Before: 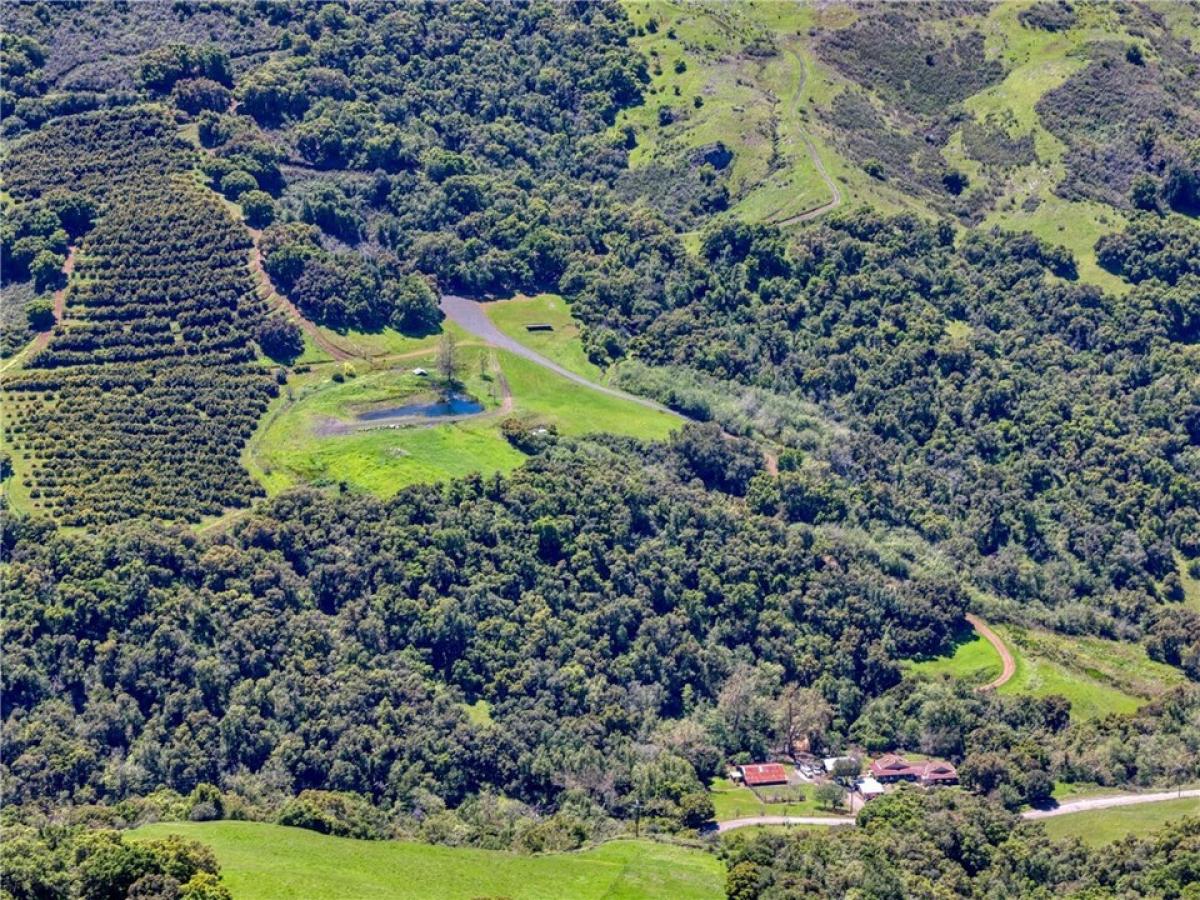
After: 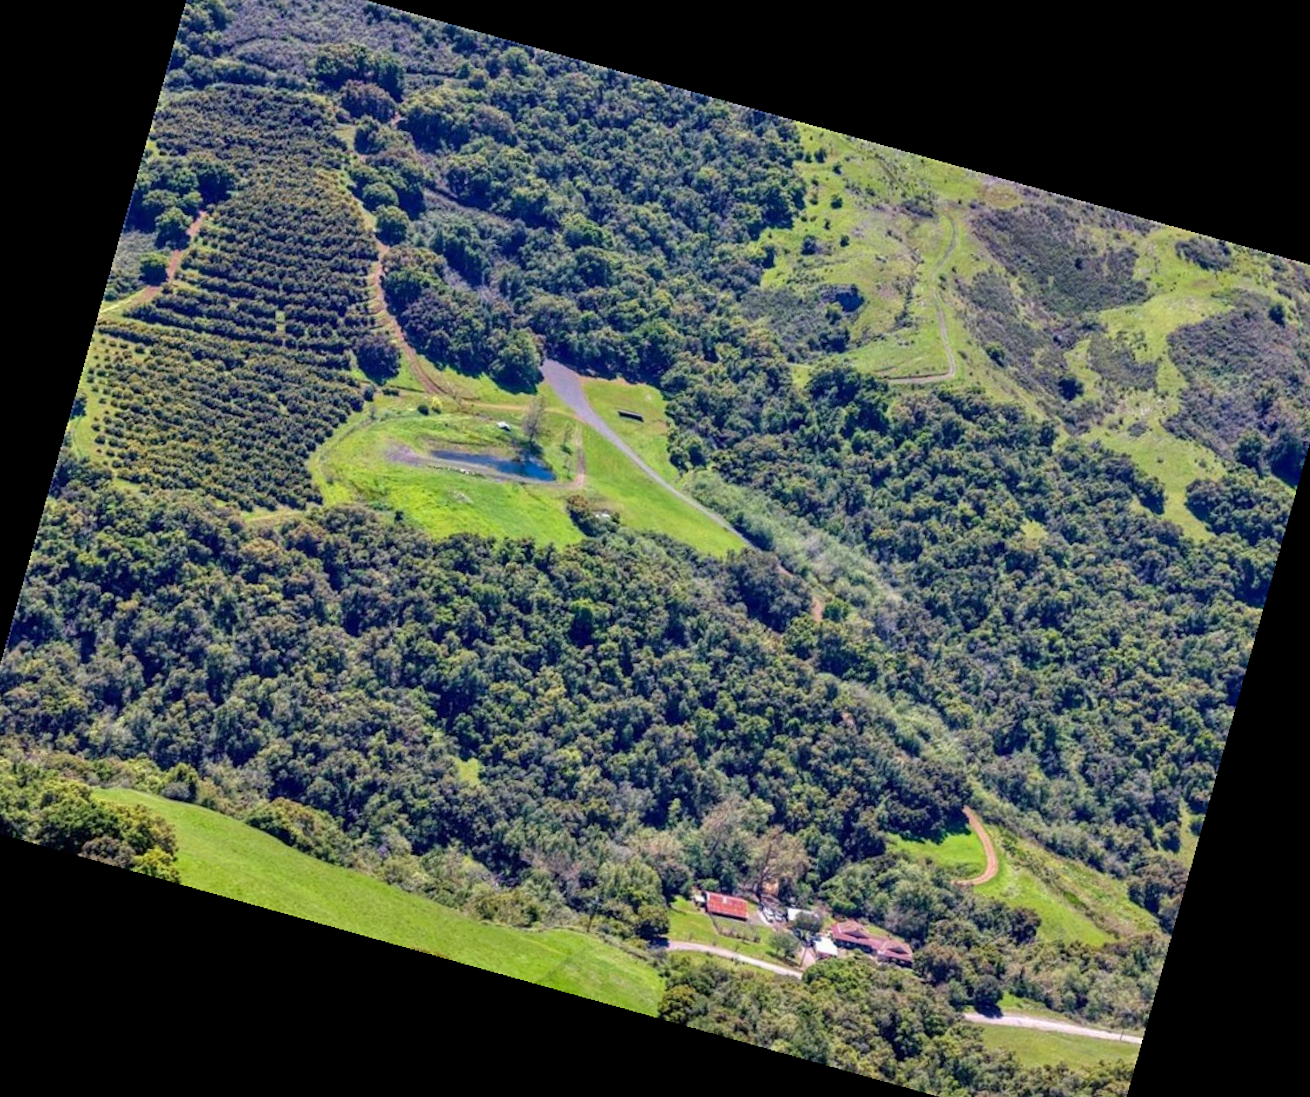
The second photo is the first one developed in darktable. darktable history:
velvia: strength 15%
color zones: curves: ch0 [(0, 0.5) (0.143, 0.5) (0.286, 0.5) (0.429, 0.495) (0.571, 0.437) (0.714, 0.44) (0.857, 0.496) (1, 0.5)]
crop and rotate: angle -2.38°
rotate and perspective: rotation 13.27°, automatic cropping off
